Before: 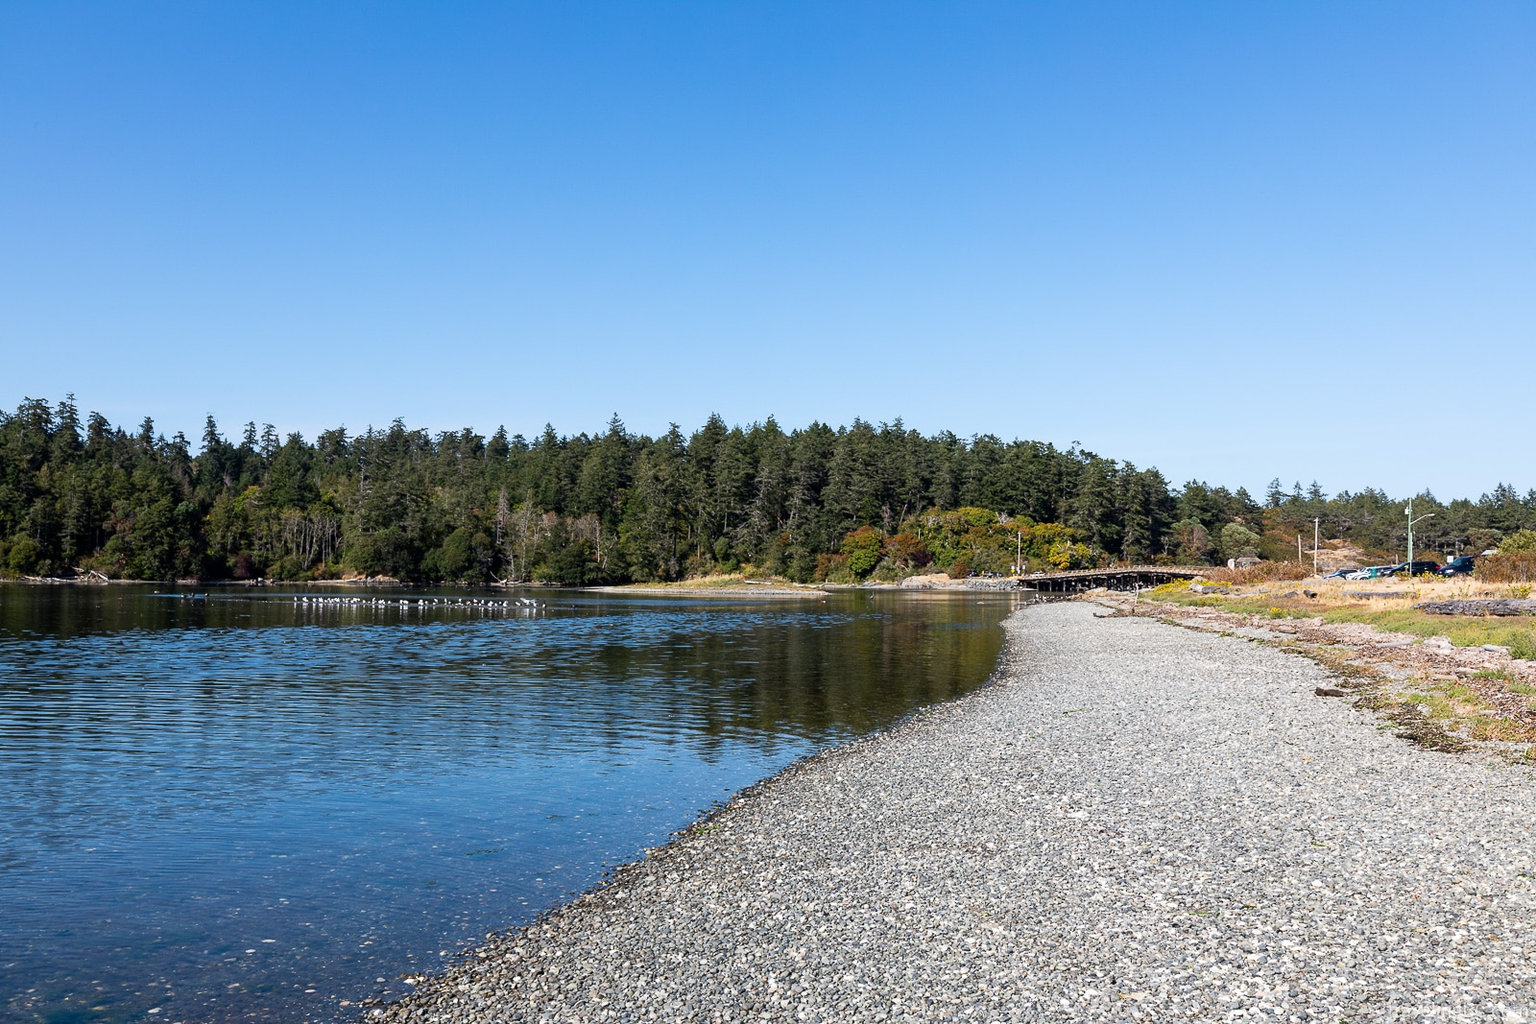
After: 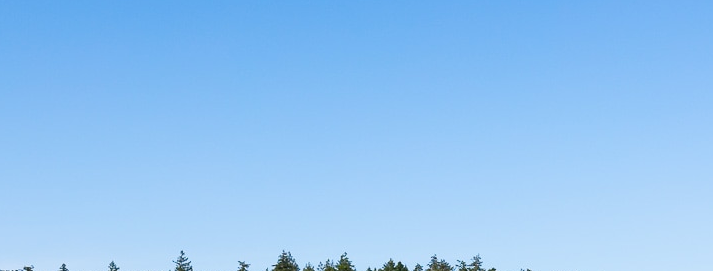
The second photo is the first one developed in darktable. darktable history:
color balance rgb: perceptual saturation grading › global saturation 15.373%, perceptual saturation grading › highlights -19.545%, perceptual saturation grading › shadows 19.451%
crop: left 28.715%, top 16.83%, right 26.7%, bottom 57.679%
